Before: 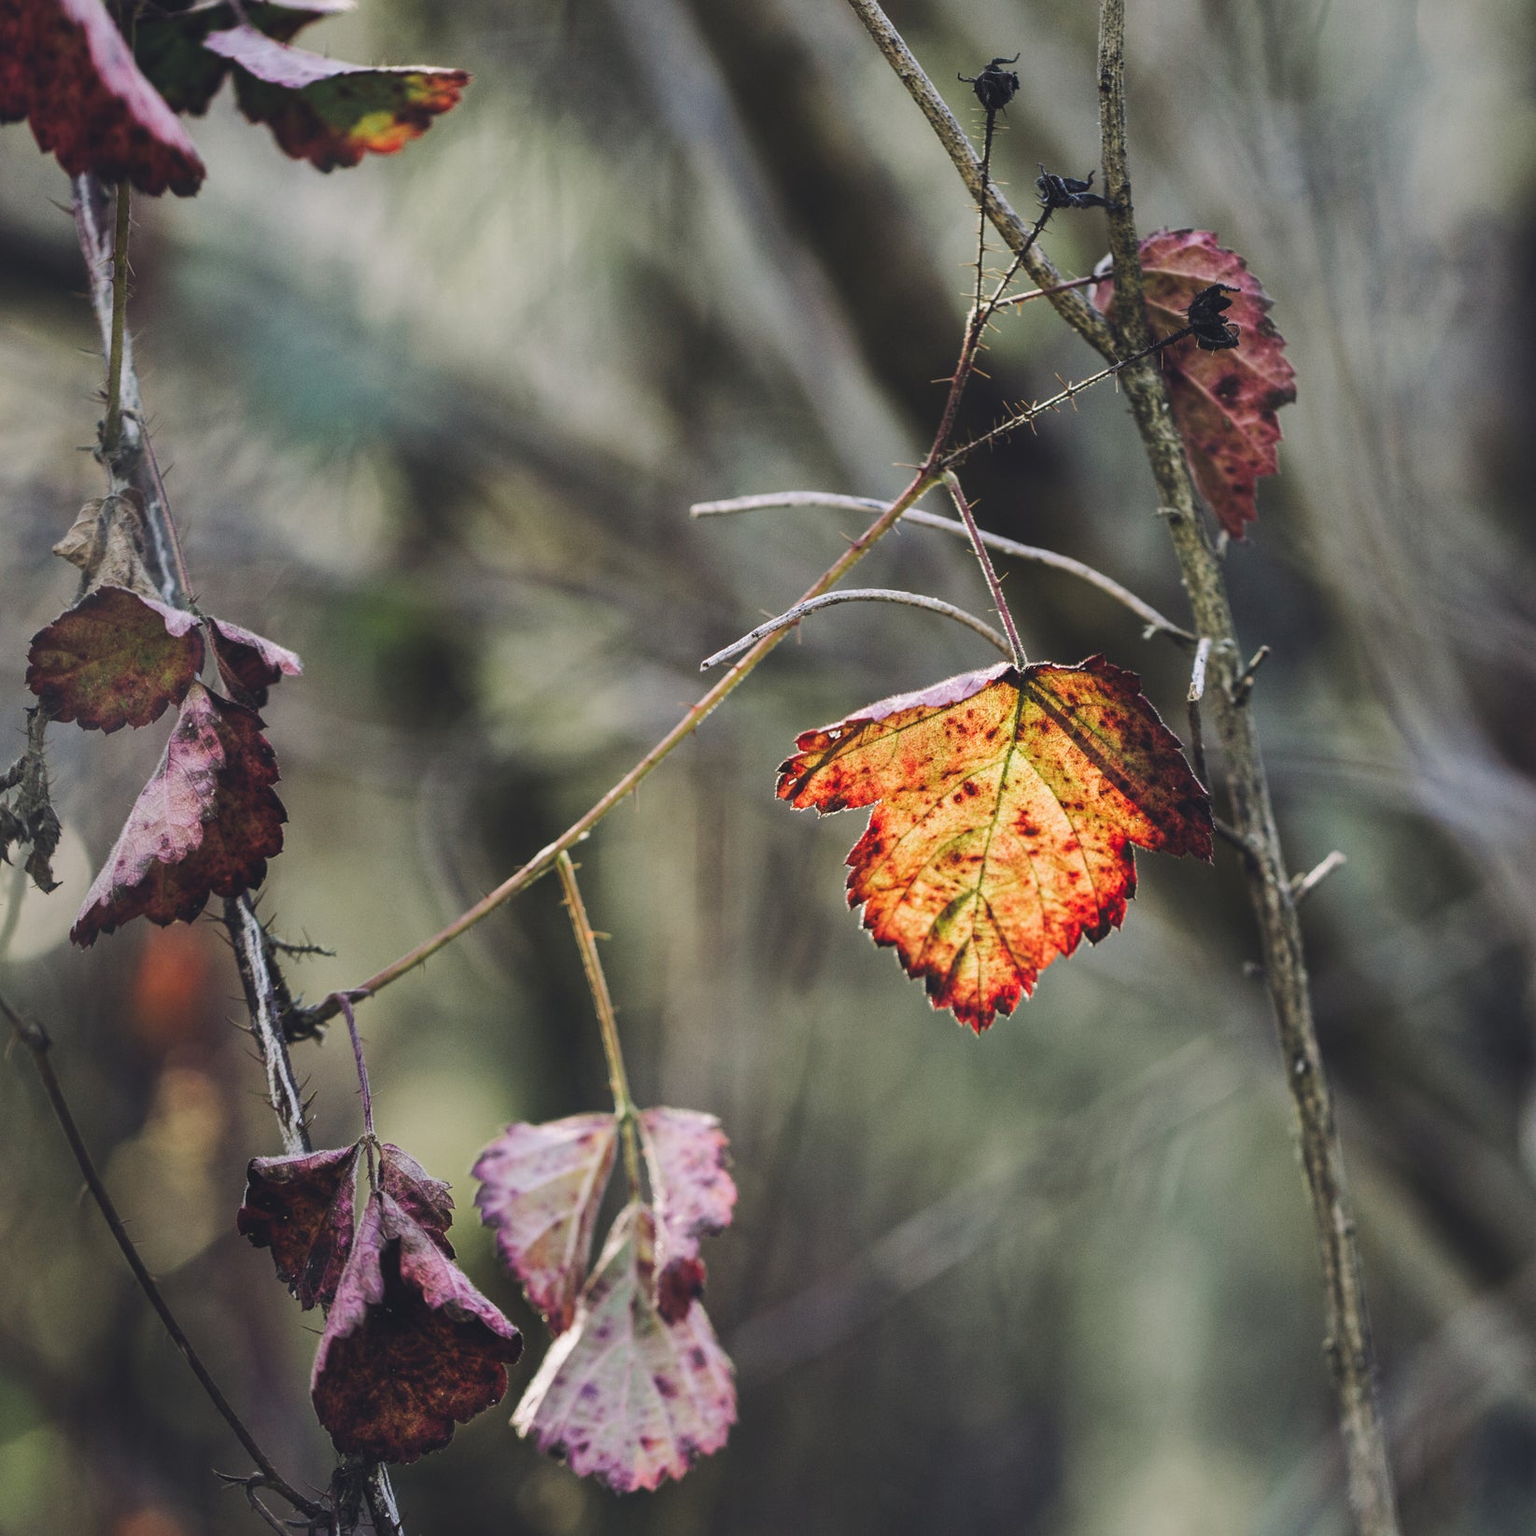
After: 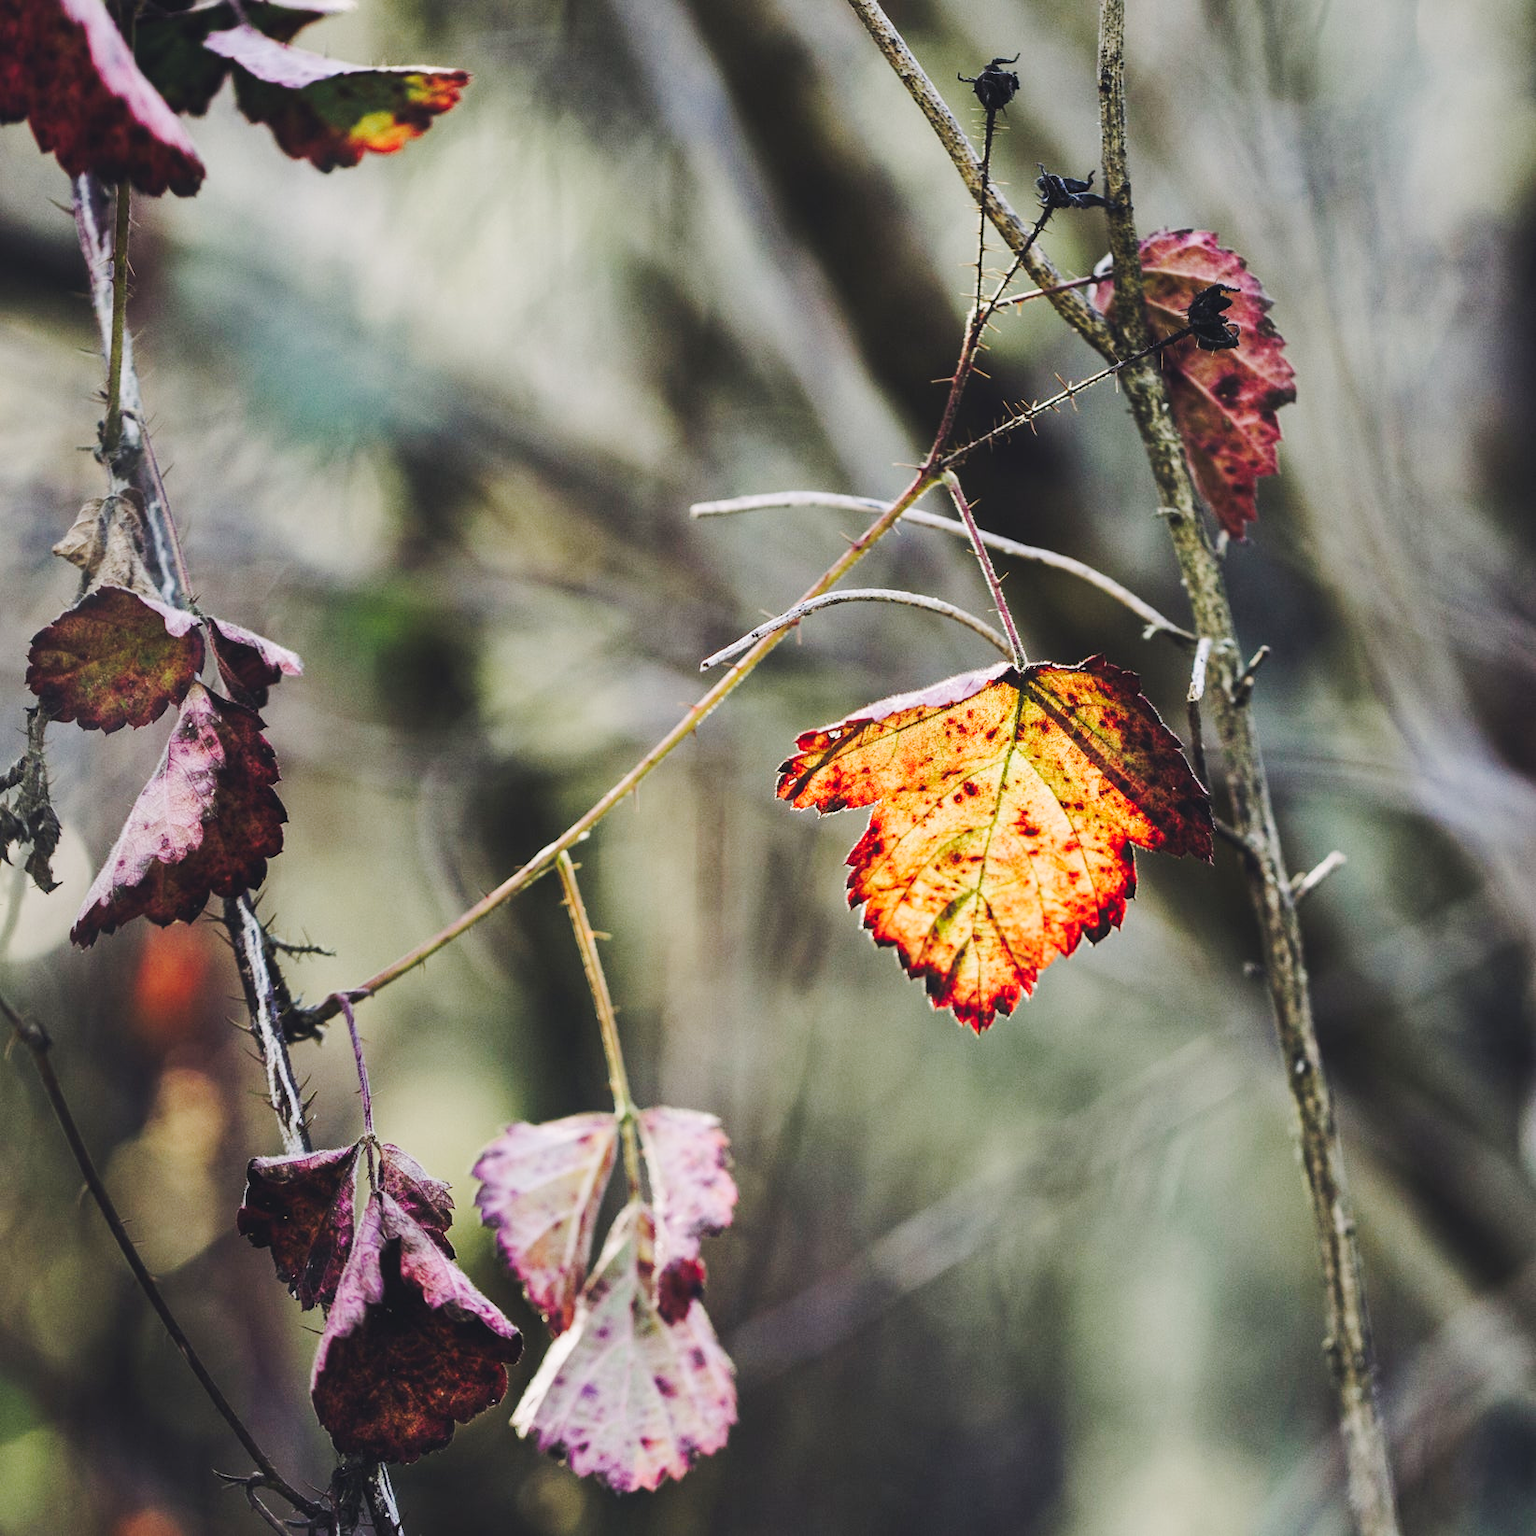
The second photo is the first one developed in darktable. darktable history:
tone curve: curves: ch0 [(0, 0.023) (0.103, 0.087) (0.277, 0.28) (0.438, 0.547) (0.546, 0.678) (0.735, 0.843) (0.994, 1)]; ch1 [(0, 0) (0.371, 0.261) (0.465, 0.42) (0.488, 0.477) (0.512, 0.513) (0.542, 0.581) (0.574, 0.647) (0.636, 0.747) (1, 1)]; ch2 [(0, 0) (0.369, 0.388) (0.449, 0.431) (0.478, 0.471) (0.516, 0.517) (0.575, 0.642) (0.649, 0.726) (1, 1)], preserve colors none
